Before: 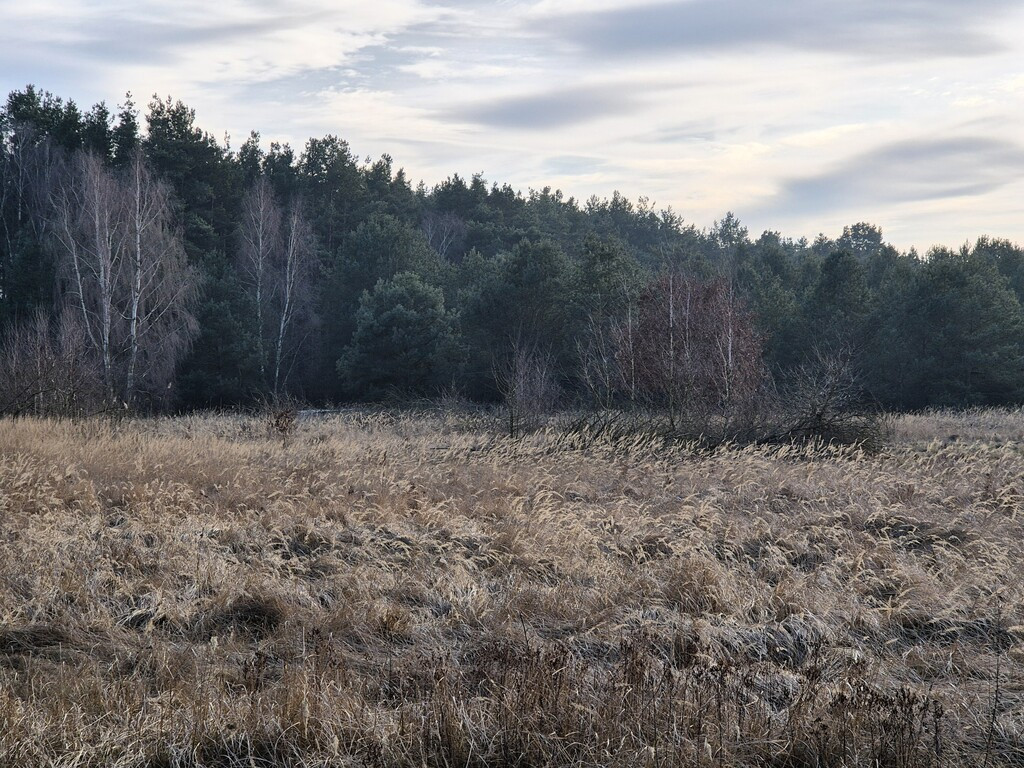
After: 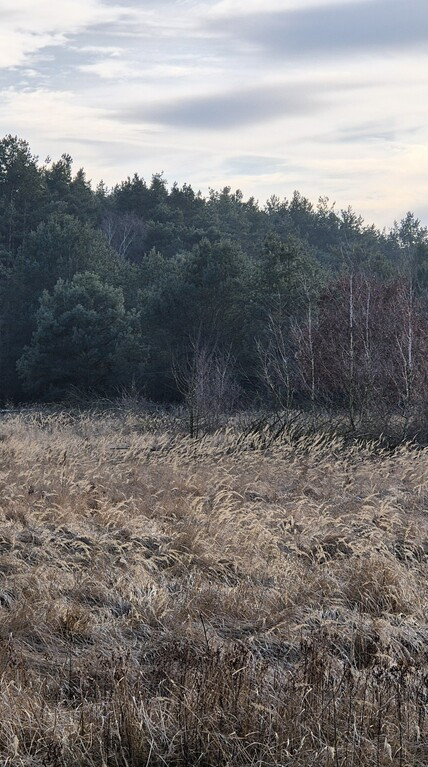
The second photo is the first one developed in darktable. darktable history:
crop: left 31.267%, right 26.896%
